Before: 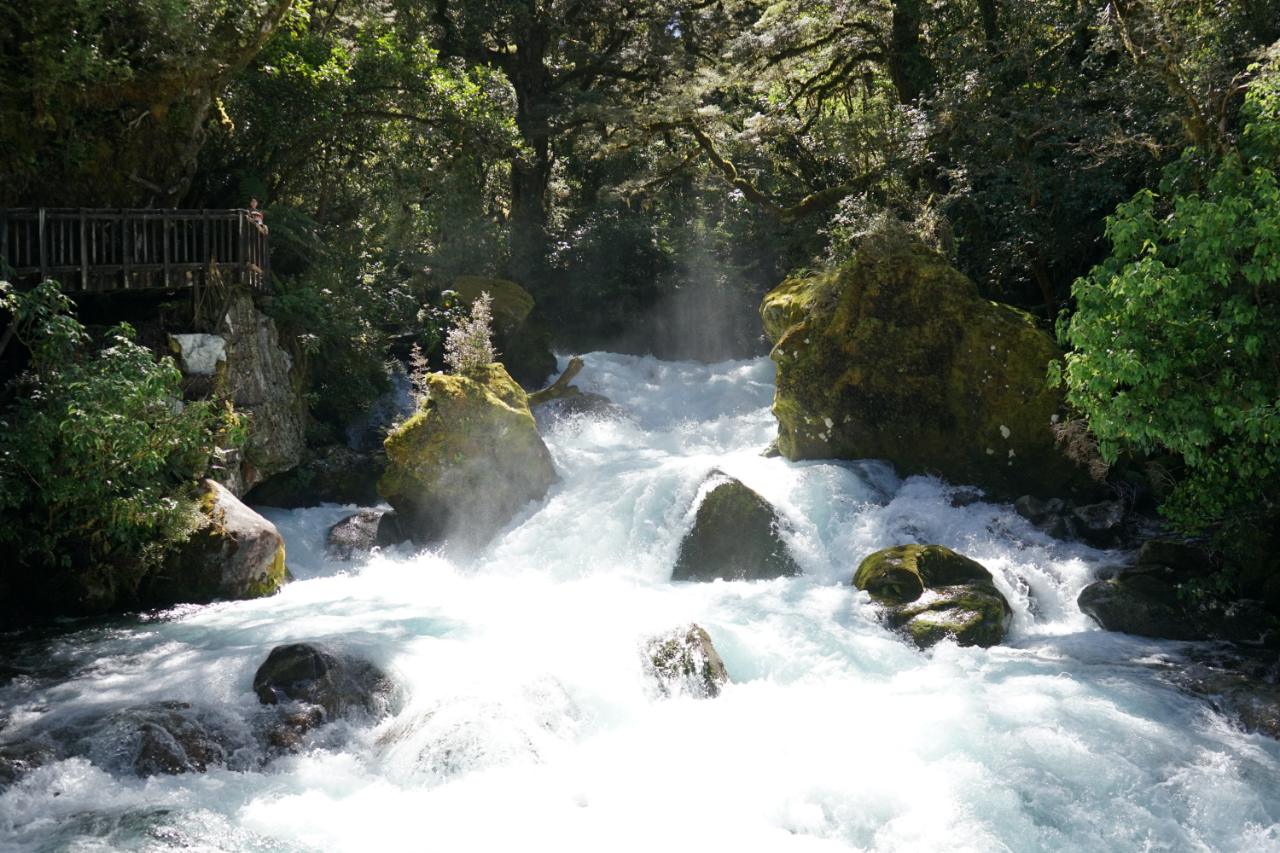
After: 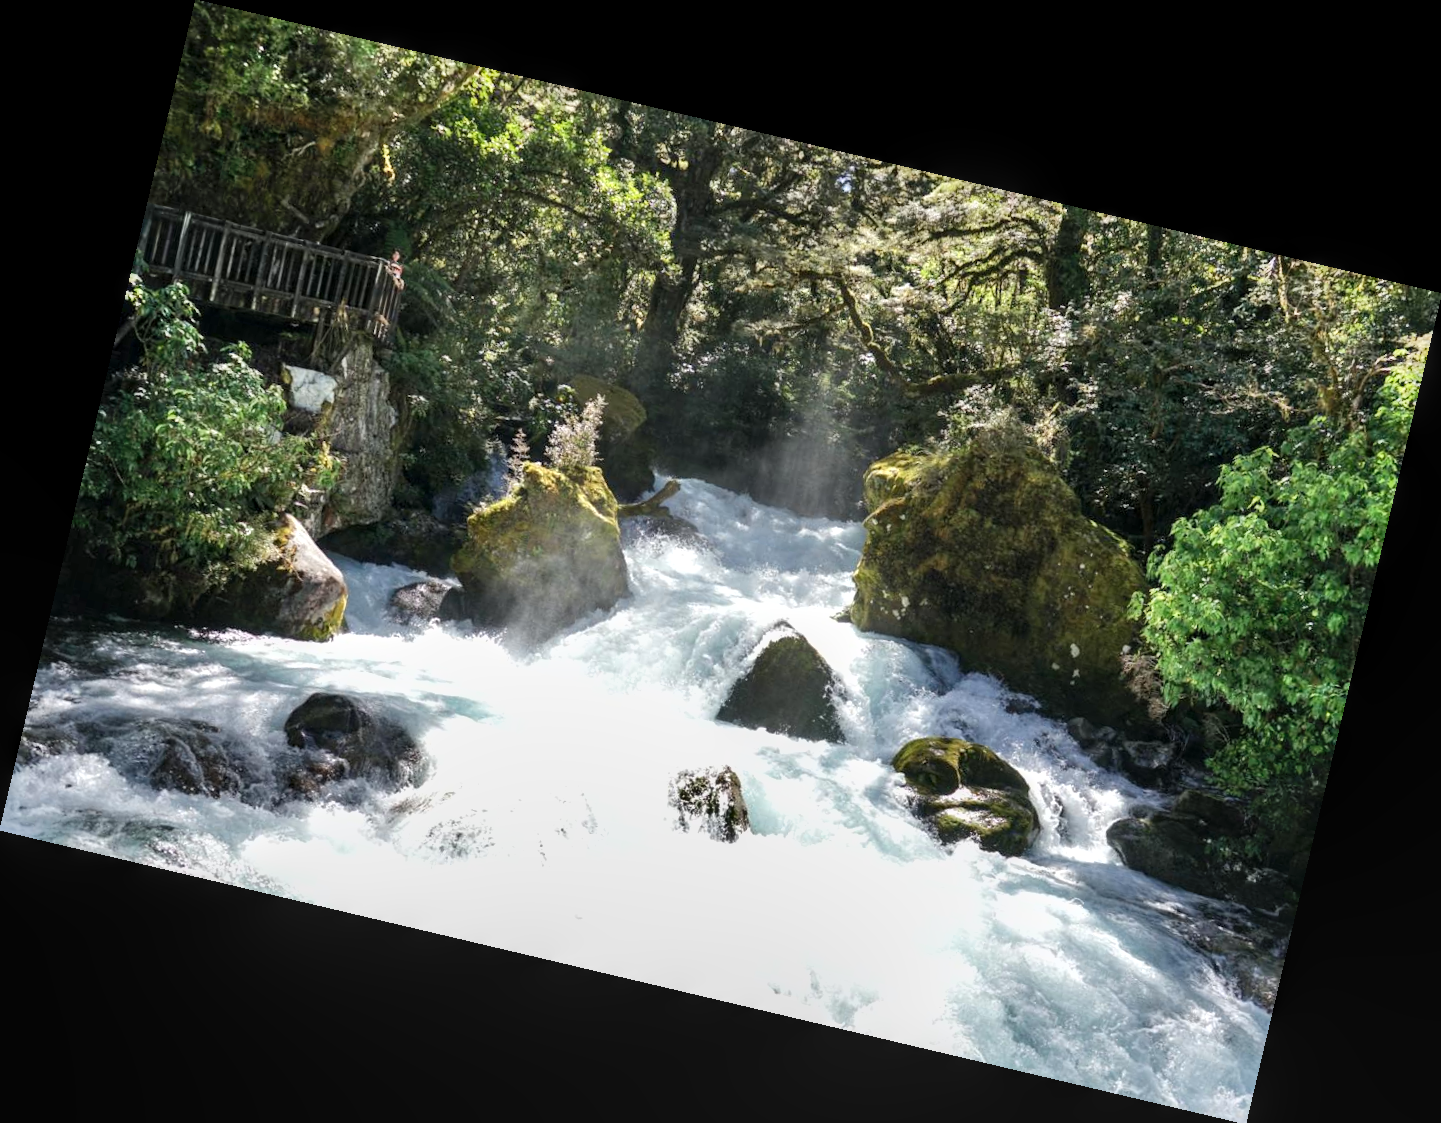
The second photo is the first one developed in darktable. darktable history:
exposure: exposure 0.2 EV, compensate highlight preservation false
rotate and perspective: rotation 13.27°, automatic cropping off
shadows and highlights: low approximation 0.01, soften with gaussian
local contrast: detail 130%
